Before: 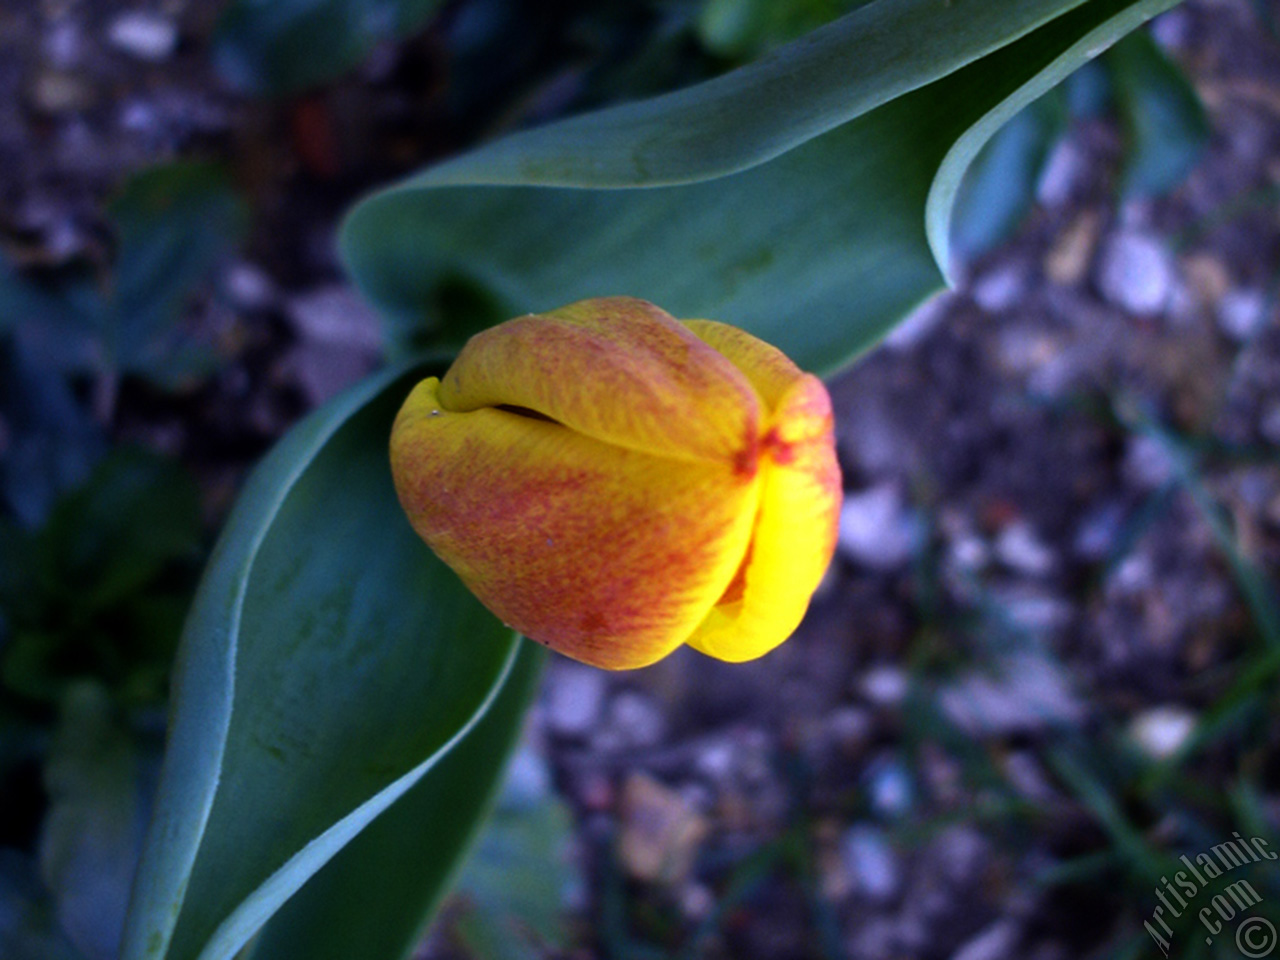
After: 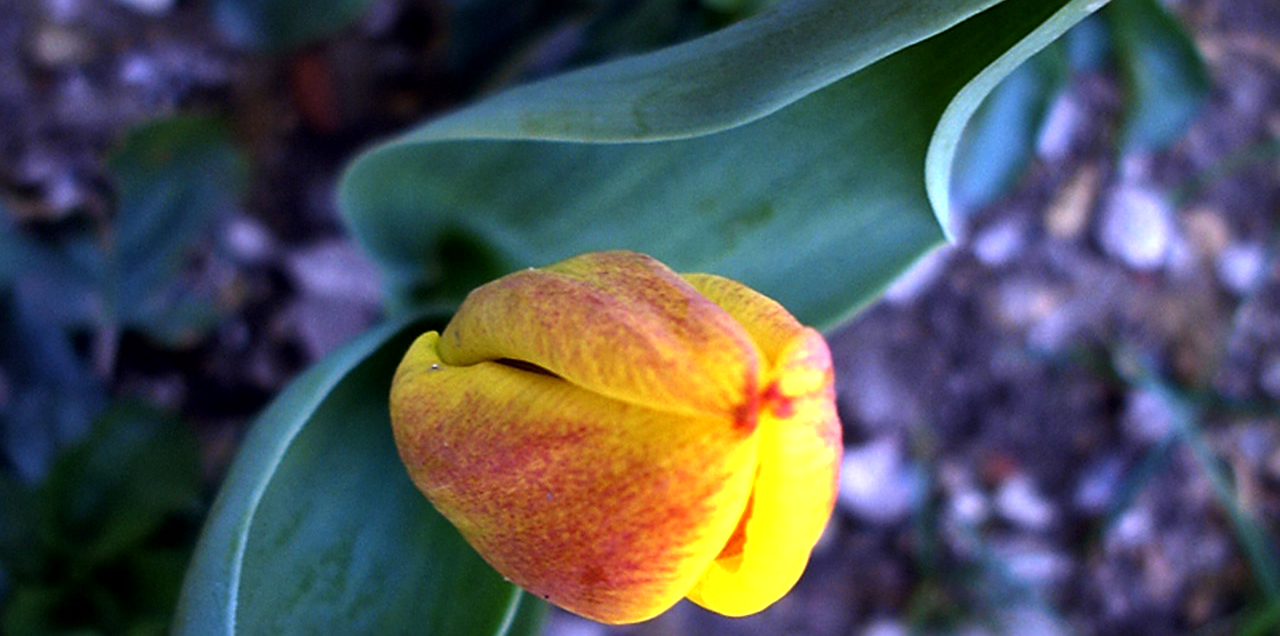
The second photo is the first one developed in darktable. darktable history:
crop and rotate: top 4.893%, bottom 28.83%
sharpen: on, module defaults
exposure: exposure 0.697 EV, compensate exposure bias true, compensate highlight preservation false
local contrast: mode bilateral grid, contrast 20, coarseness 50, detail 119%, midtone range 0.2
